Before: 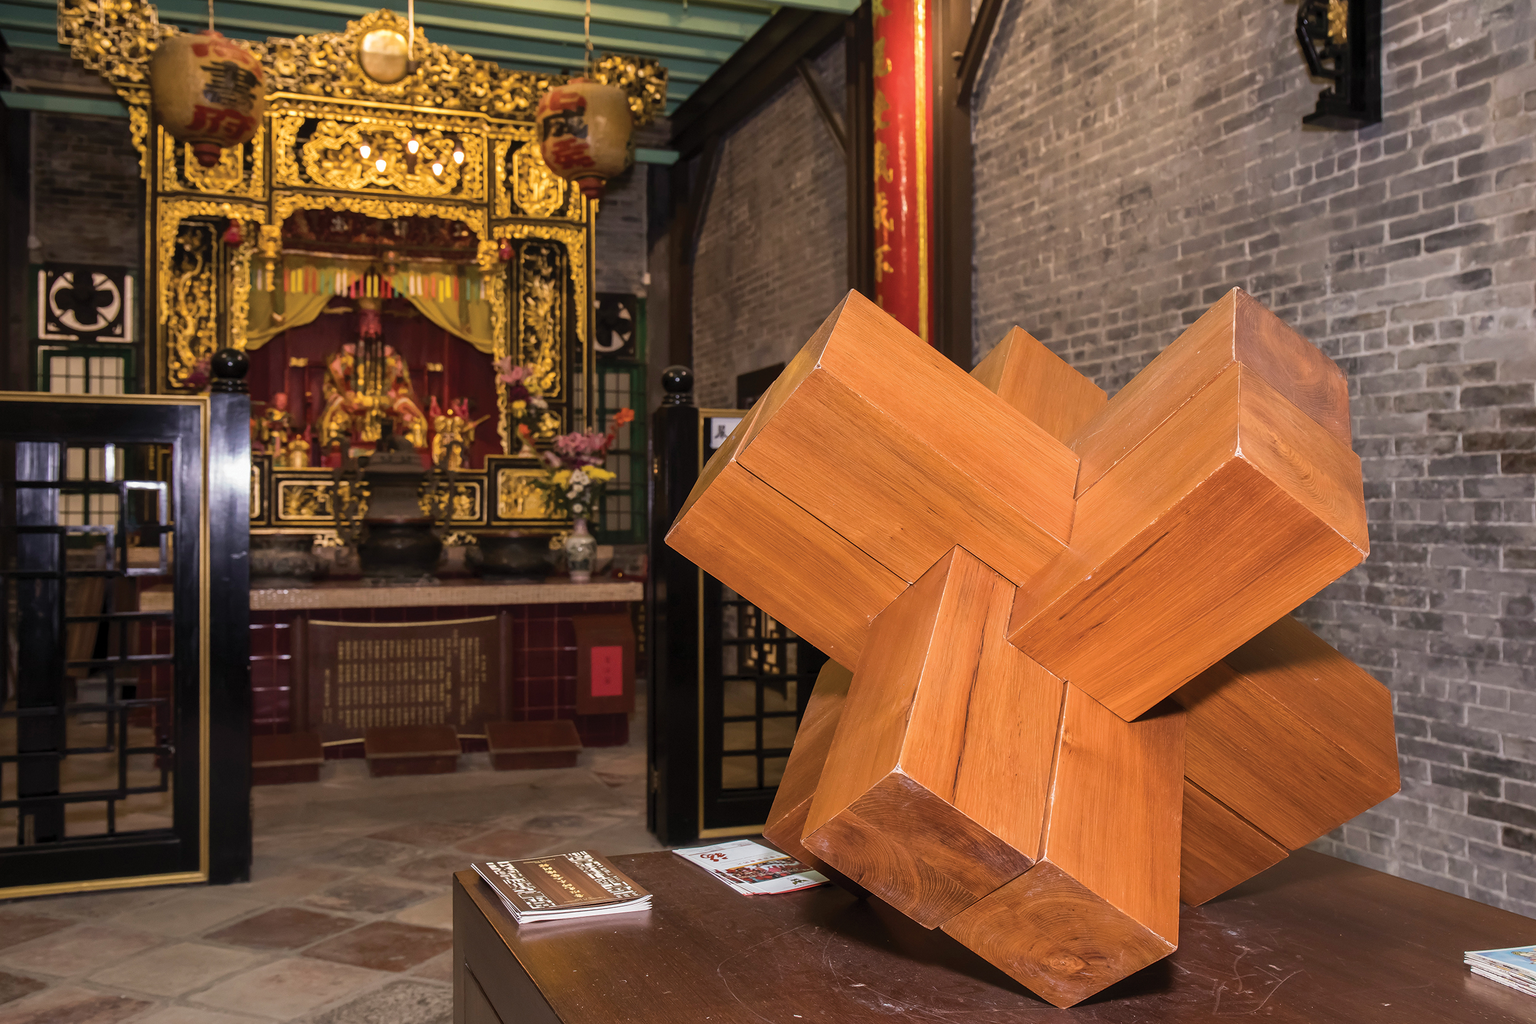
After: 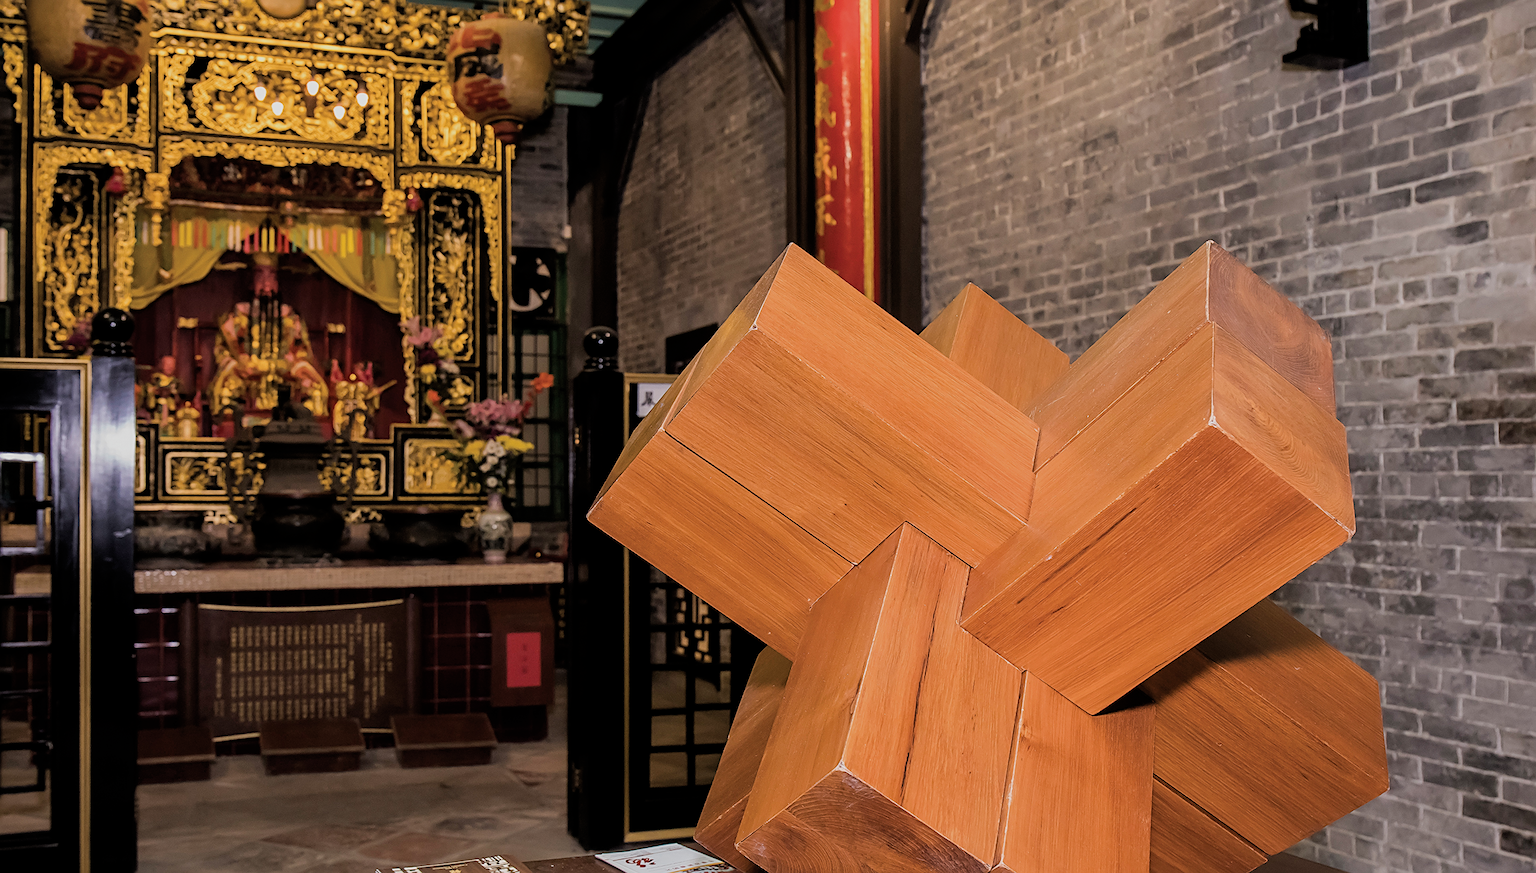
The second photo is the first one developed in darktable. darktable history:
sharpen: on, module defaults
crop: left 8.275%, top 6.538%, bottom 15.206%
filmic rgb: black relative exposure -7.57 EV, white relative exposure 4.64 EV, target black luminance 0%, hardness 3.49, latitude 50.41%, contrast 1.033, highlights saturation mix 9.53%, shadows ↔ highlights balance -0.156%
